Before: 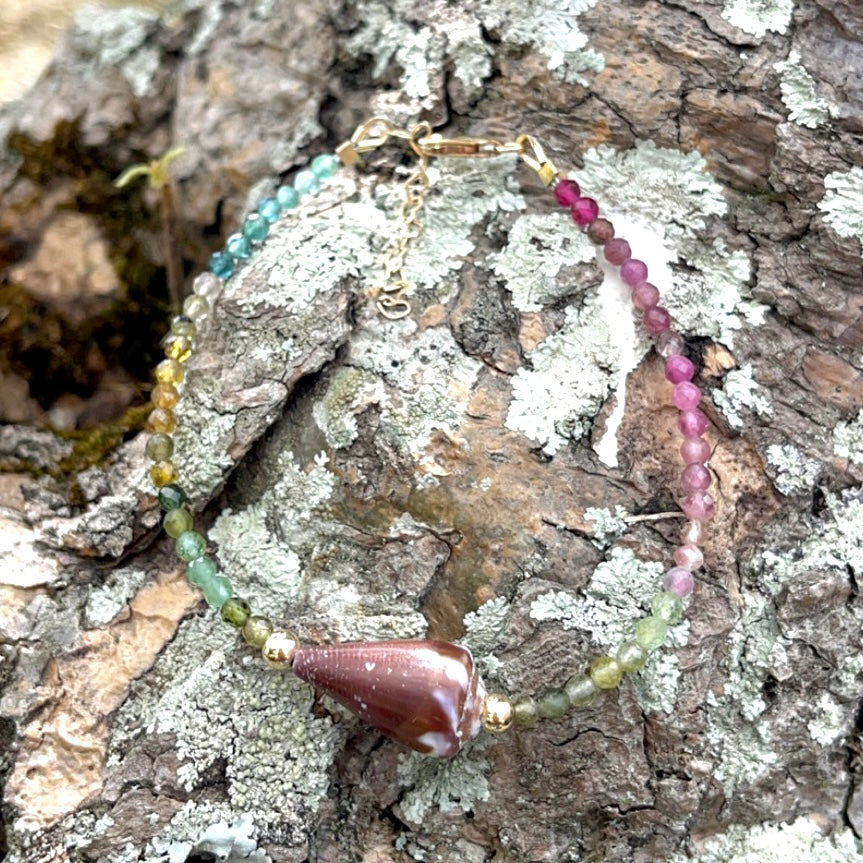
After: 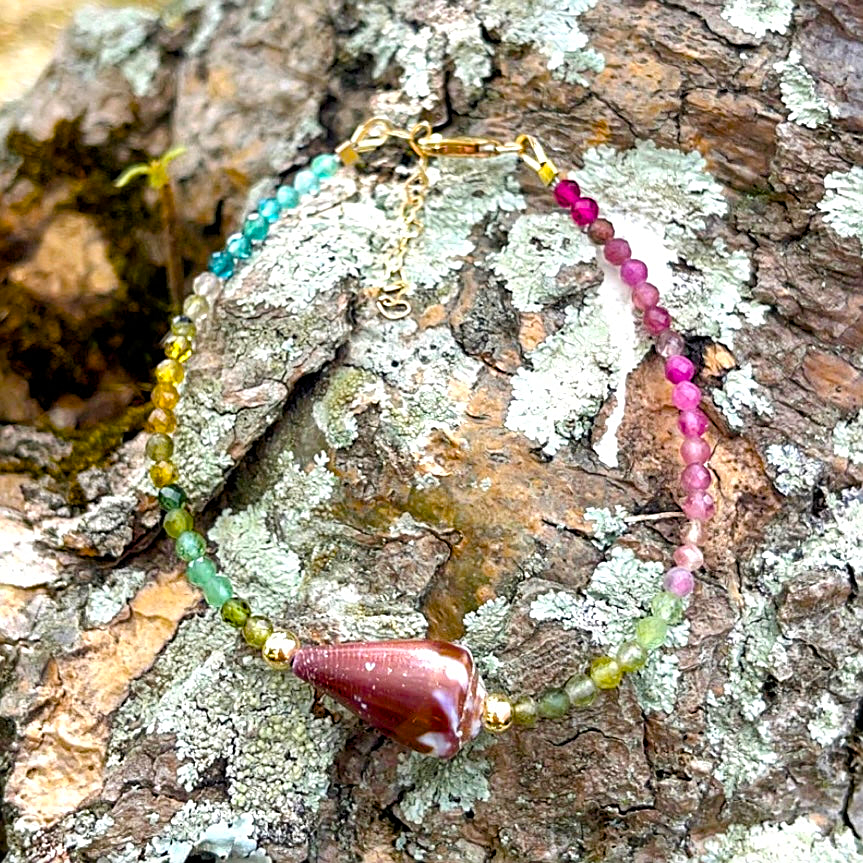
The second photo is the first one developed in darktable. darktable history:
color balance rgb: perceptual saturation grading › global saturation 37.233%, perceptual saturation grading › shadows 34.491%, global vibrance 34.314%
contrast brightness saturation: contrast 0.103, brightness 0.023, saturation 0.021
sharpen: on, module defaults
